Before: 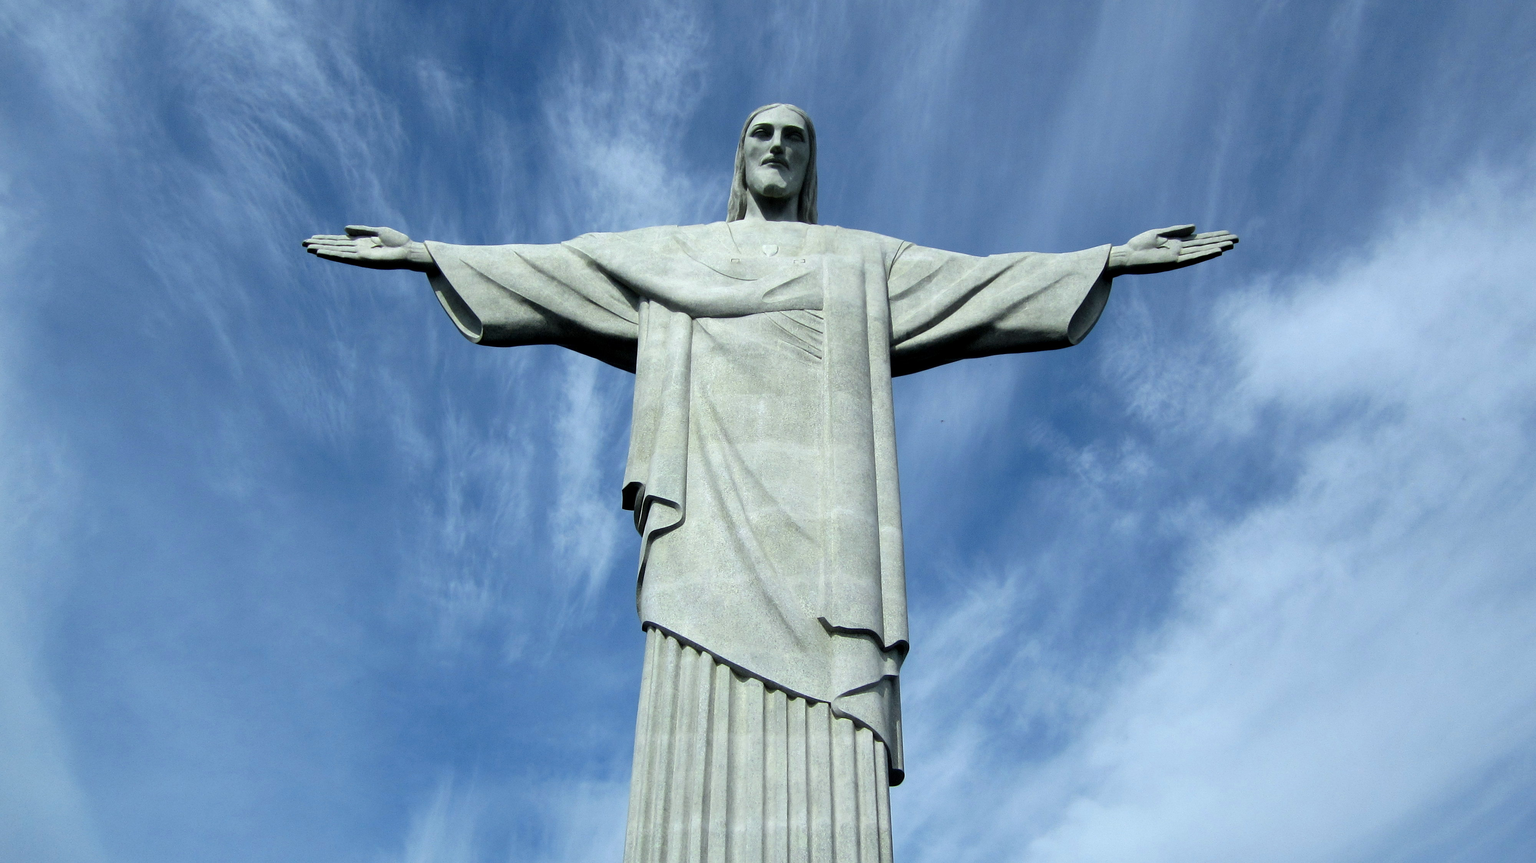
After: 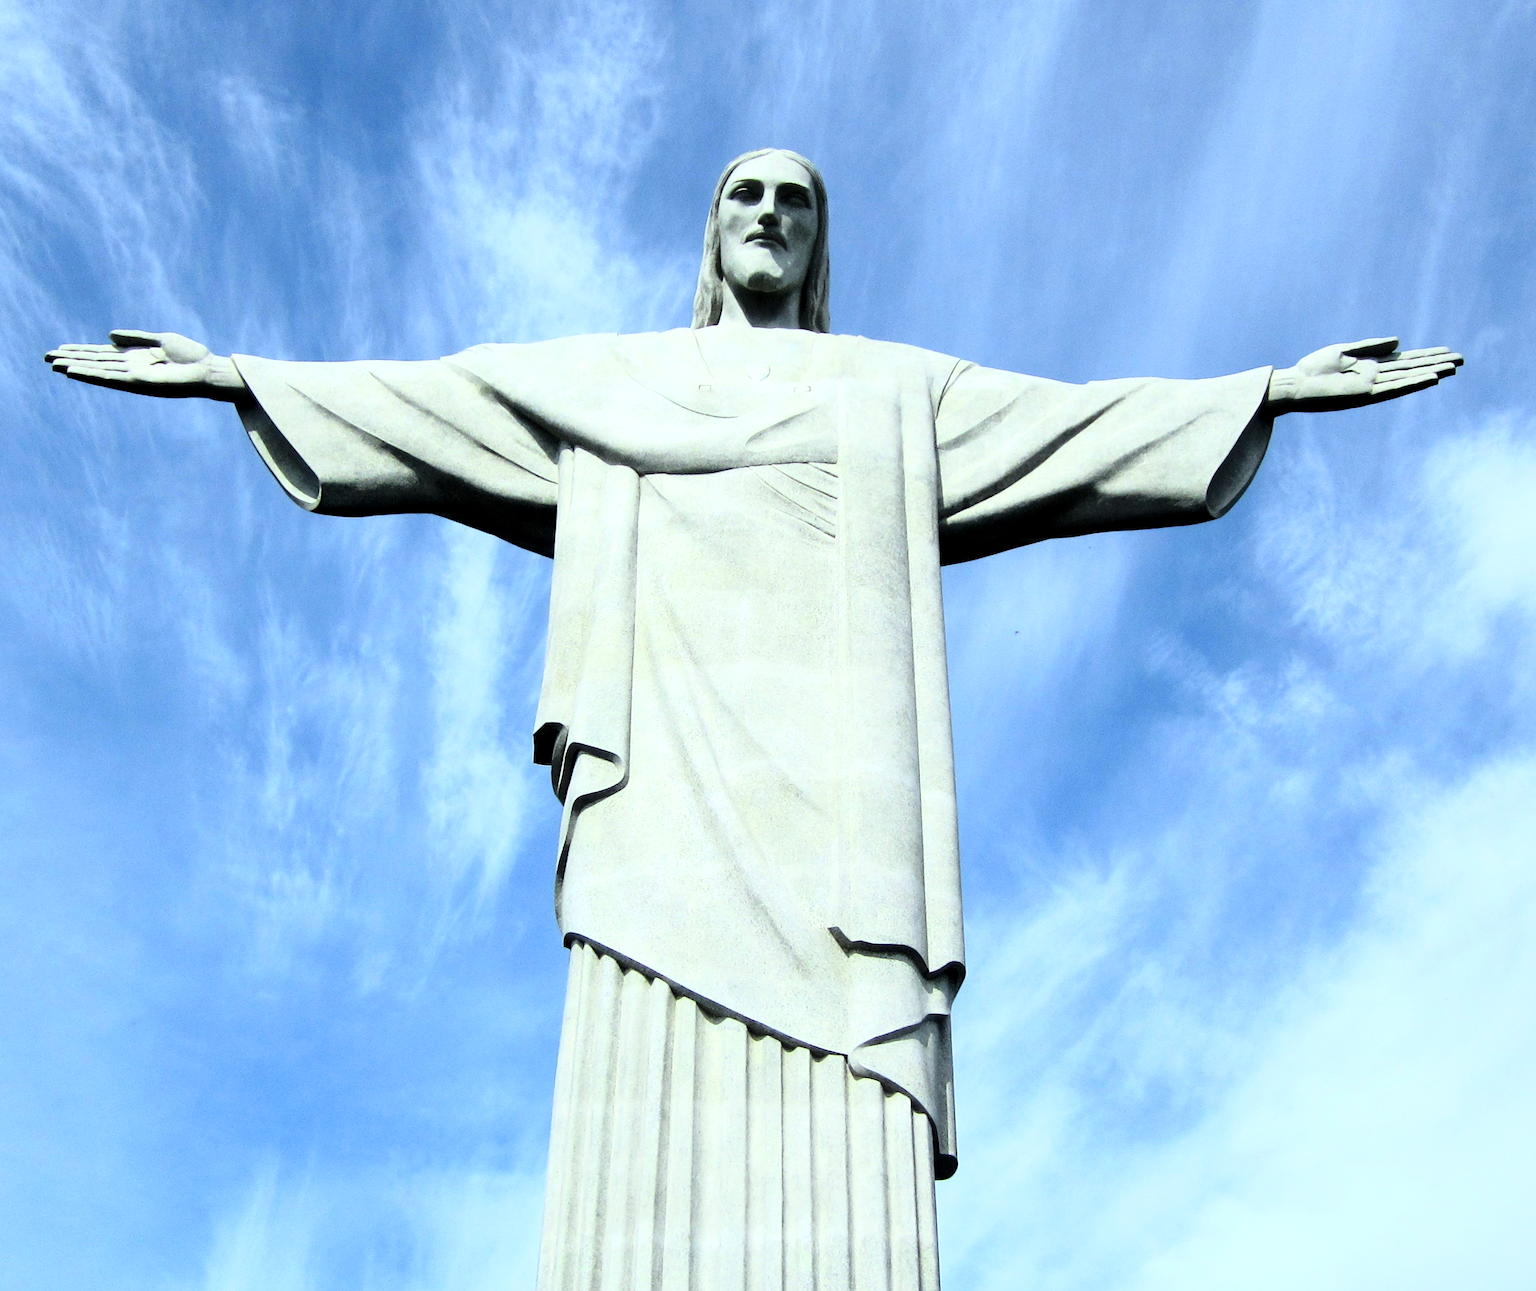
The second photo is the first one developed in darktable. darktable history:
tone equalizer: -8 EV -0.417 EV, -7 EV -0.389 EV, -6 EV -0.333 EV, -5 EV -0.222 EV, -3 EV 0.222 EV, -2 EV 0.333 EV, -1 EV 0.389 EV, +0 EV 0.417 EV, edges refinement/feathering 500, mask exposure compensation -1.57 EV, preserve details no
crop and rotate: left 17.732%, right 15.423%
base curve: curves: ch0 [(0, 0) (0.028, 0.03) (0.121, 0.232) (0.46, 0.748) (0.859, 0.968) (1, 1)]
rgb curve: curves: ch0 [(0, 0) (0.053, 0.068) (0.122, 0.128) (1, 1)]
rotate and perspective: rotation 0.174°, lens shift (vertical) 0.013, lens shift (horizontal) 0.019, shear 0.001, automatic cropping original format, crop left 0.007, crop right 0.991, crop top 0.016, crop bottom 0.997
